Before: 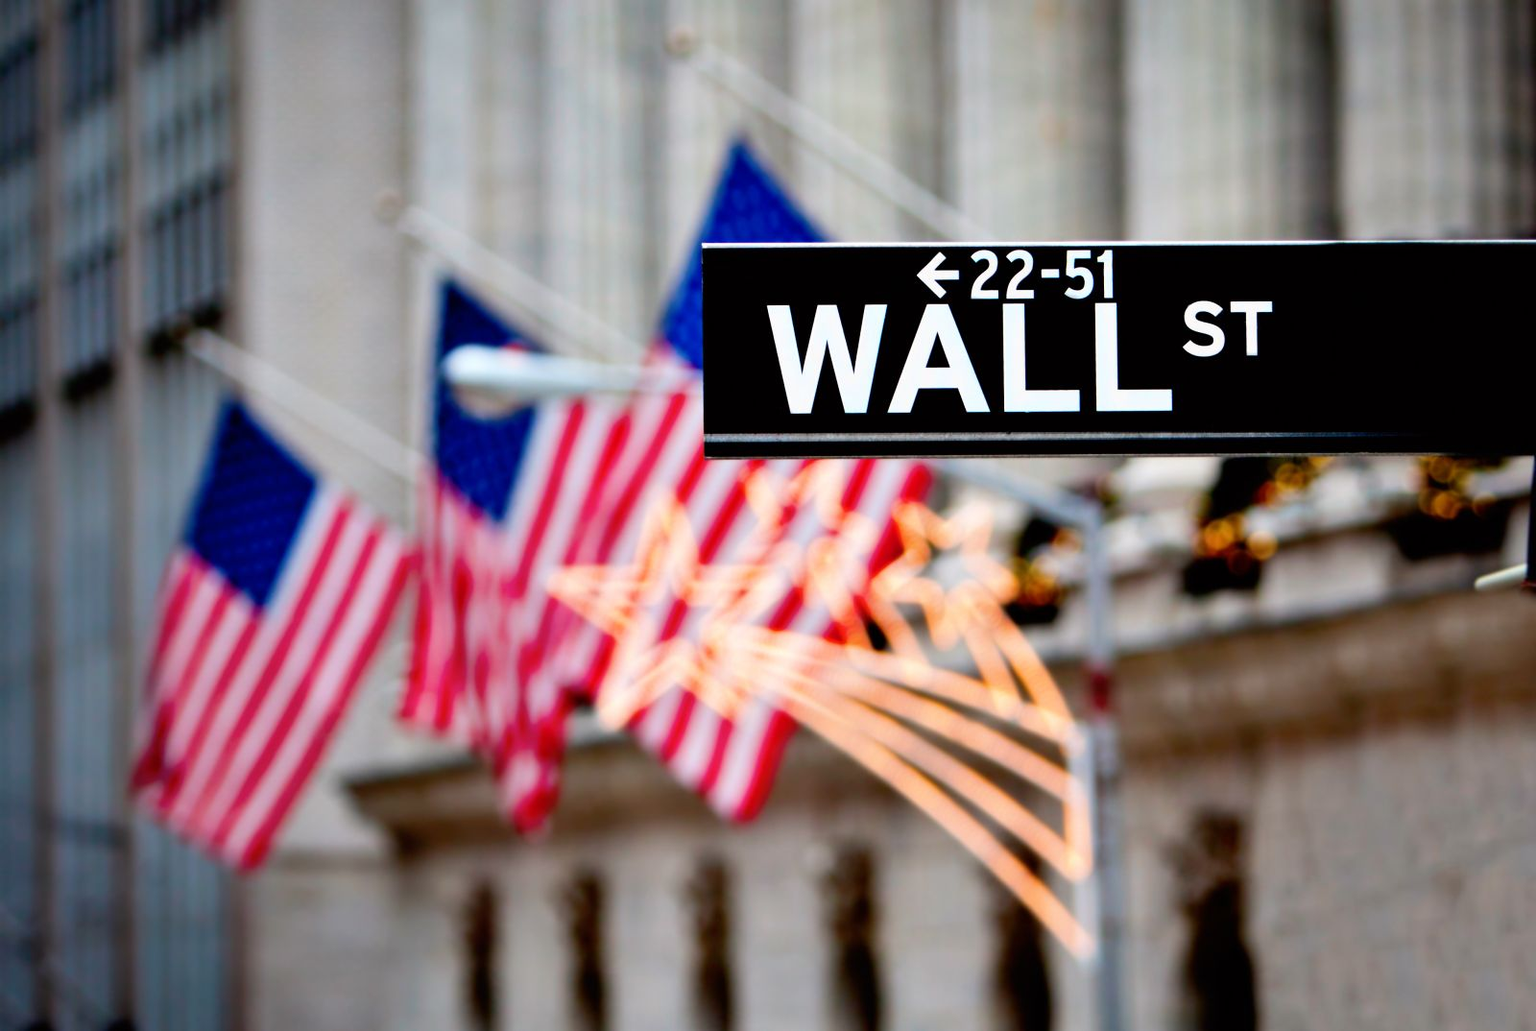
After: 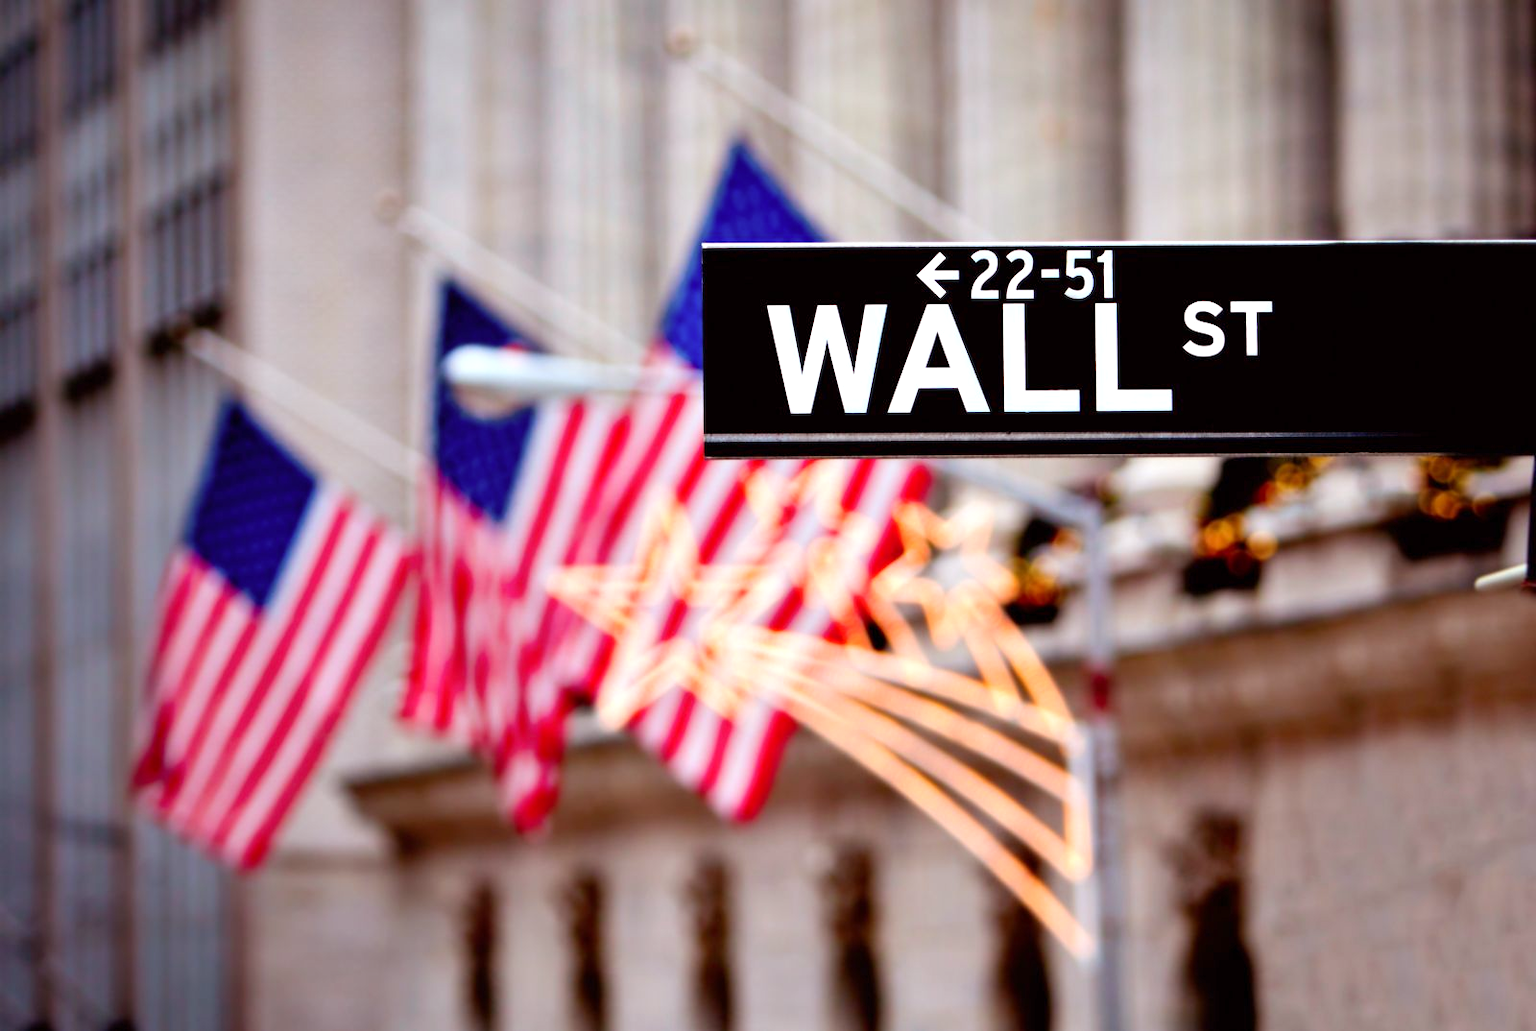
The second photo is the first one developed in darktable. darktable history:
rgb levels: mode RGB, independent channels, levels [[0, 0.474, 1], [0, 0.5, 1], [0, 0.5, 1]]
exposure: exposure 0.207 EV, compensate highlight preservation false
